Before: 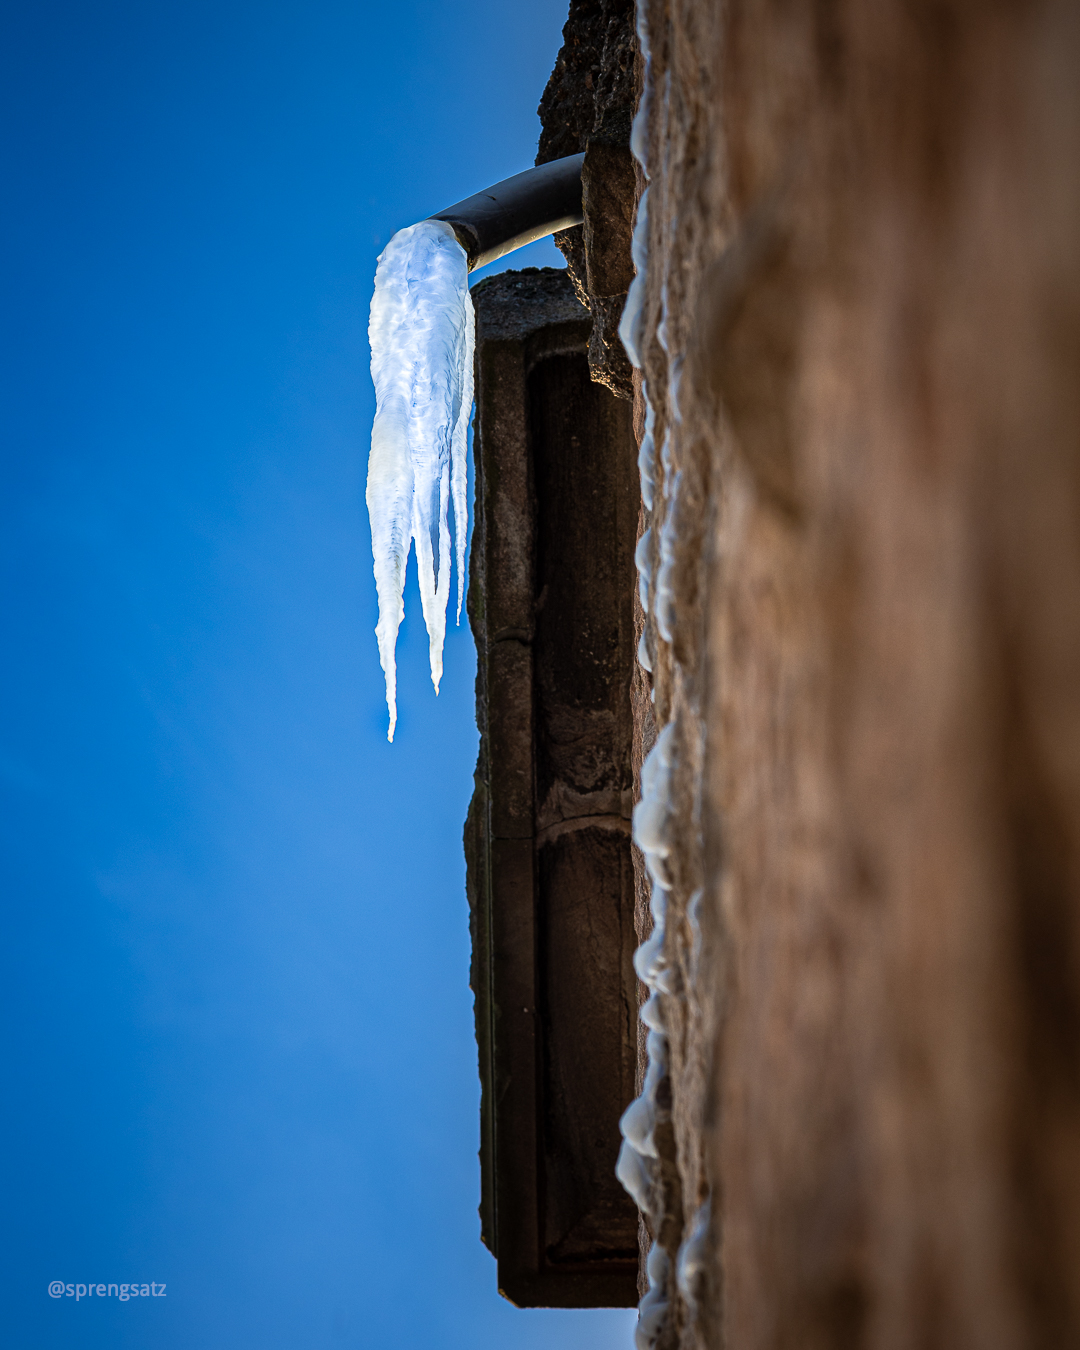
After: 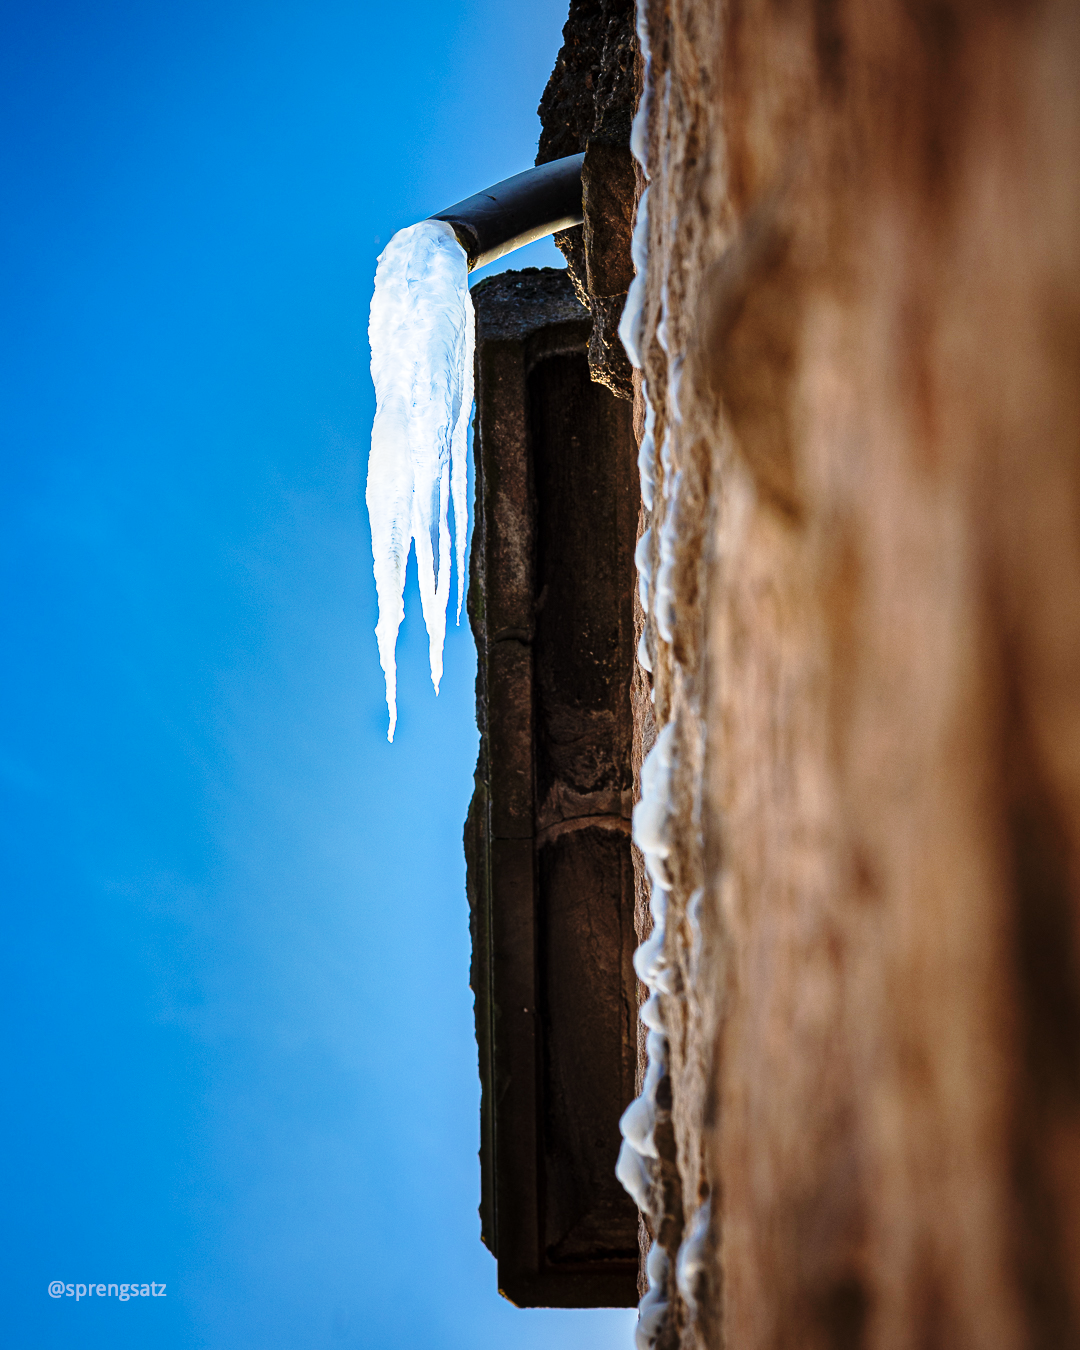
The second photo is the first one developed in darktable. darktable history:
shadows and highlights: shadows 24.5, highlights -78.15, soften with gaussian
base curve: curves: ch0 [(0, 0) (0.028, 0.03) (0.121, 0.232) (0.46, 0.748) (0.859, 0.968) (1, 1)], preserve colors none
white balance: emerald 1
